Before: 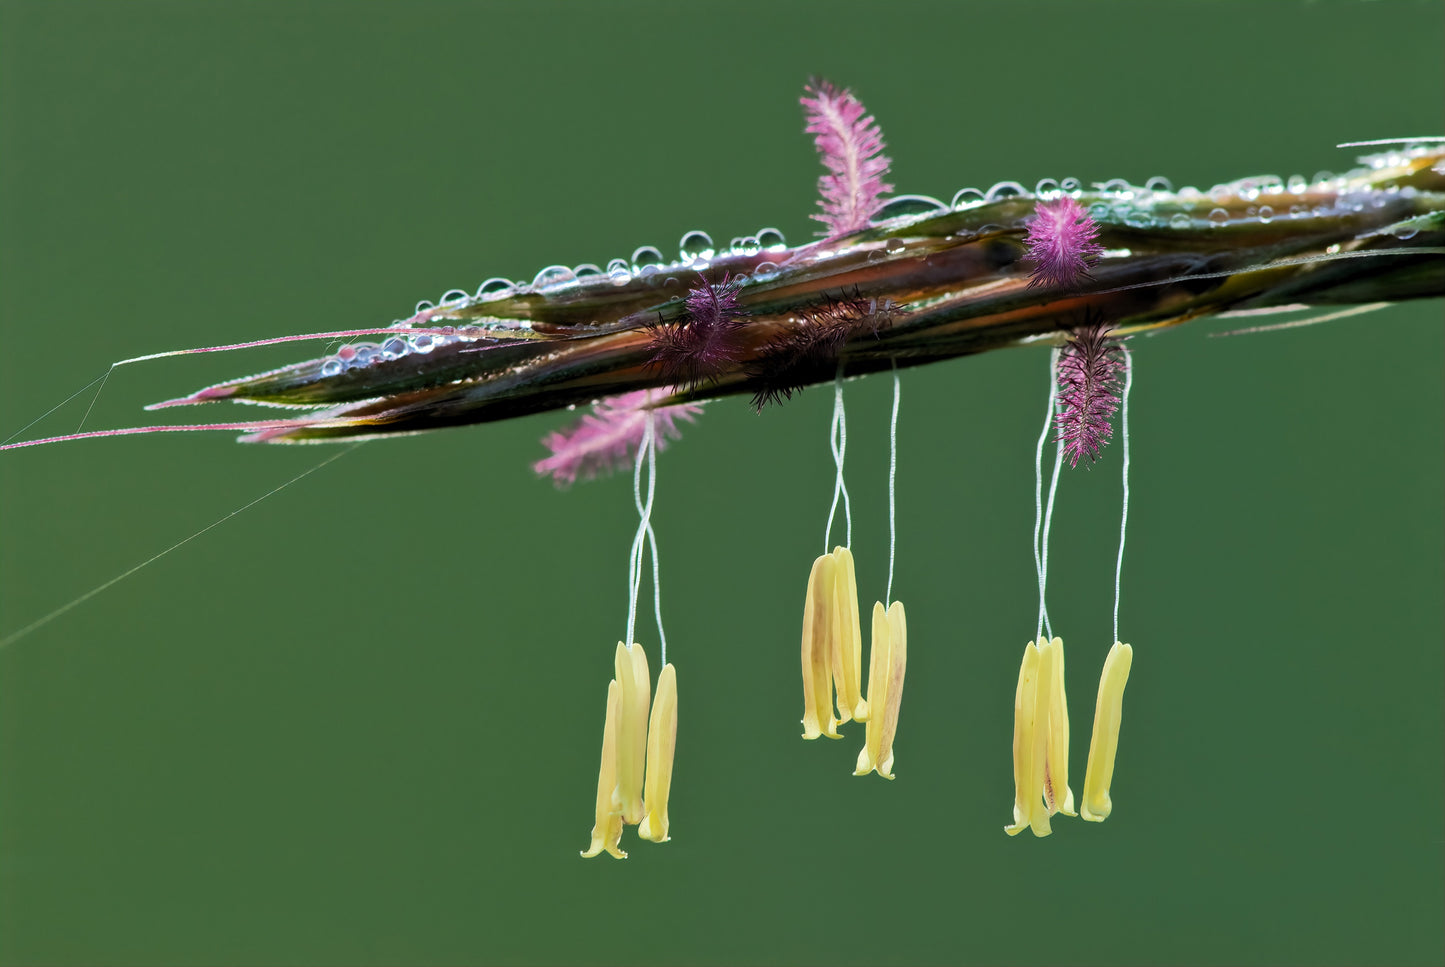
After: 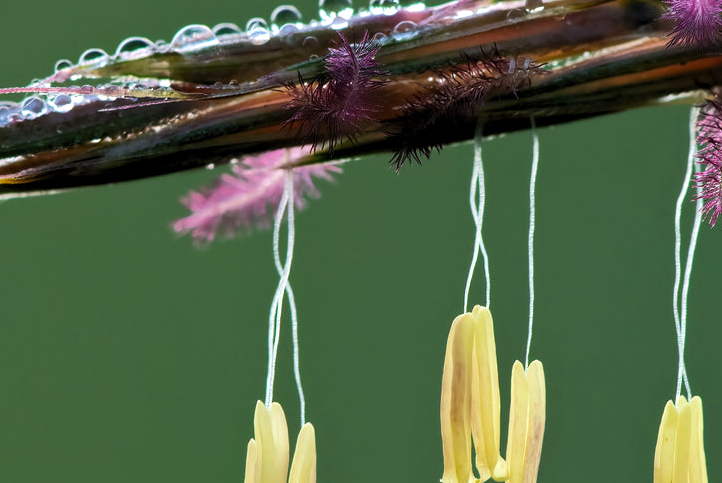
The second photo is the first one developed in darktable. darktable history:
crop: left 25%, top 25%, right 25%, bottom 25%
exposure: exposure 0.161 EV, compensate highlight preservation false
tone equalizer: -8 EV -0.55 EV
base curve: curves: ch0 [(0, 0) (0.303, 0.277) (1, 1)]
